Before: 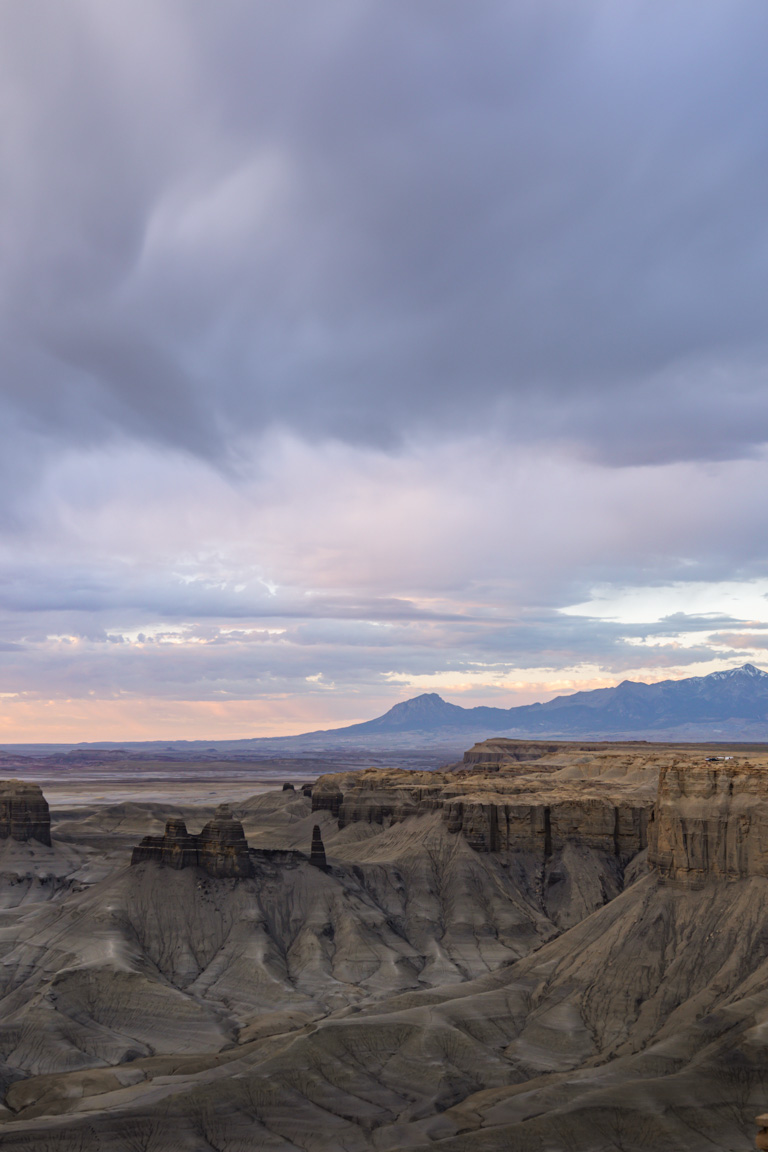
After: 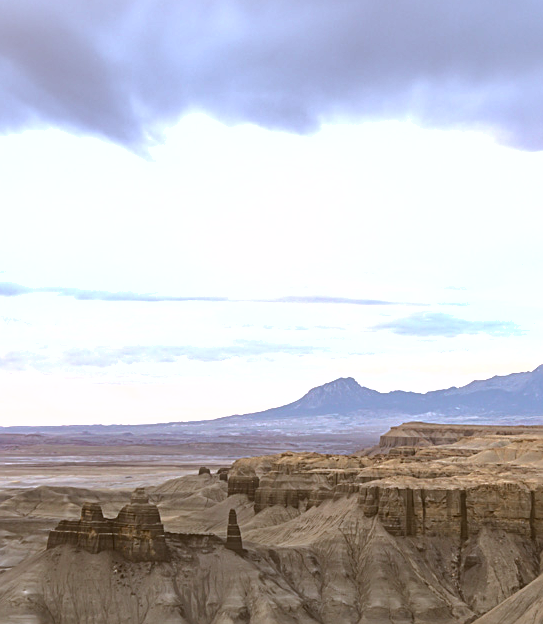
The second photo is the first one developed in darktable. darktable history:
tone equalizer: edges refinement/feathering 500, mask exposure compensation -1.57 EV, preserve details no
crop: left 11.035%, top 27.439%, right 18.238%, bottom 17.144%
color correction: highlights a* -0.524, highlights b* 0.152, shadows a* 5.26, shadows b* 20.51
sharpen: on, module defaults
haze removal: strength -0.112, compatibility mode true, adaptive false
exposure: black level correction 0, exposure 0.948 EV, compensate exposure bias true, compensate highlight preservation false
color balance rgb: highlights gain › luminance 16.87%, highlights gain › chroma 2.897%, highlights gain › hue 256.88°, global offset › luminance 0.219%, global offset › hue 170.43°, perceptual saturation grading › global saturation -3.749%, global vibrance -24.215%
shadows and highlights: shadows 29.87
